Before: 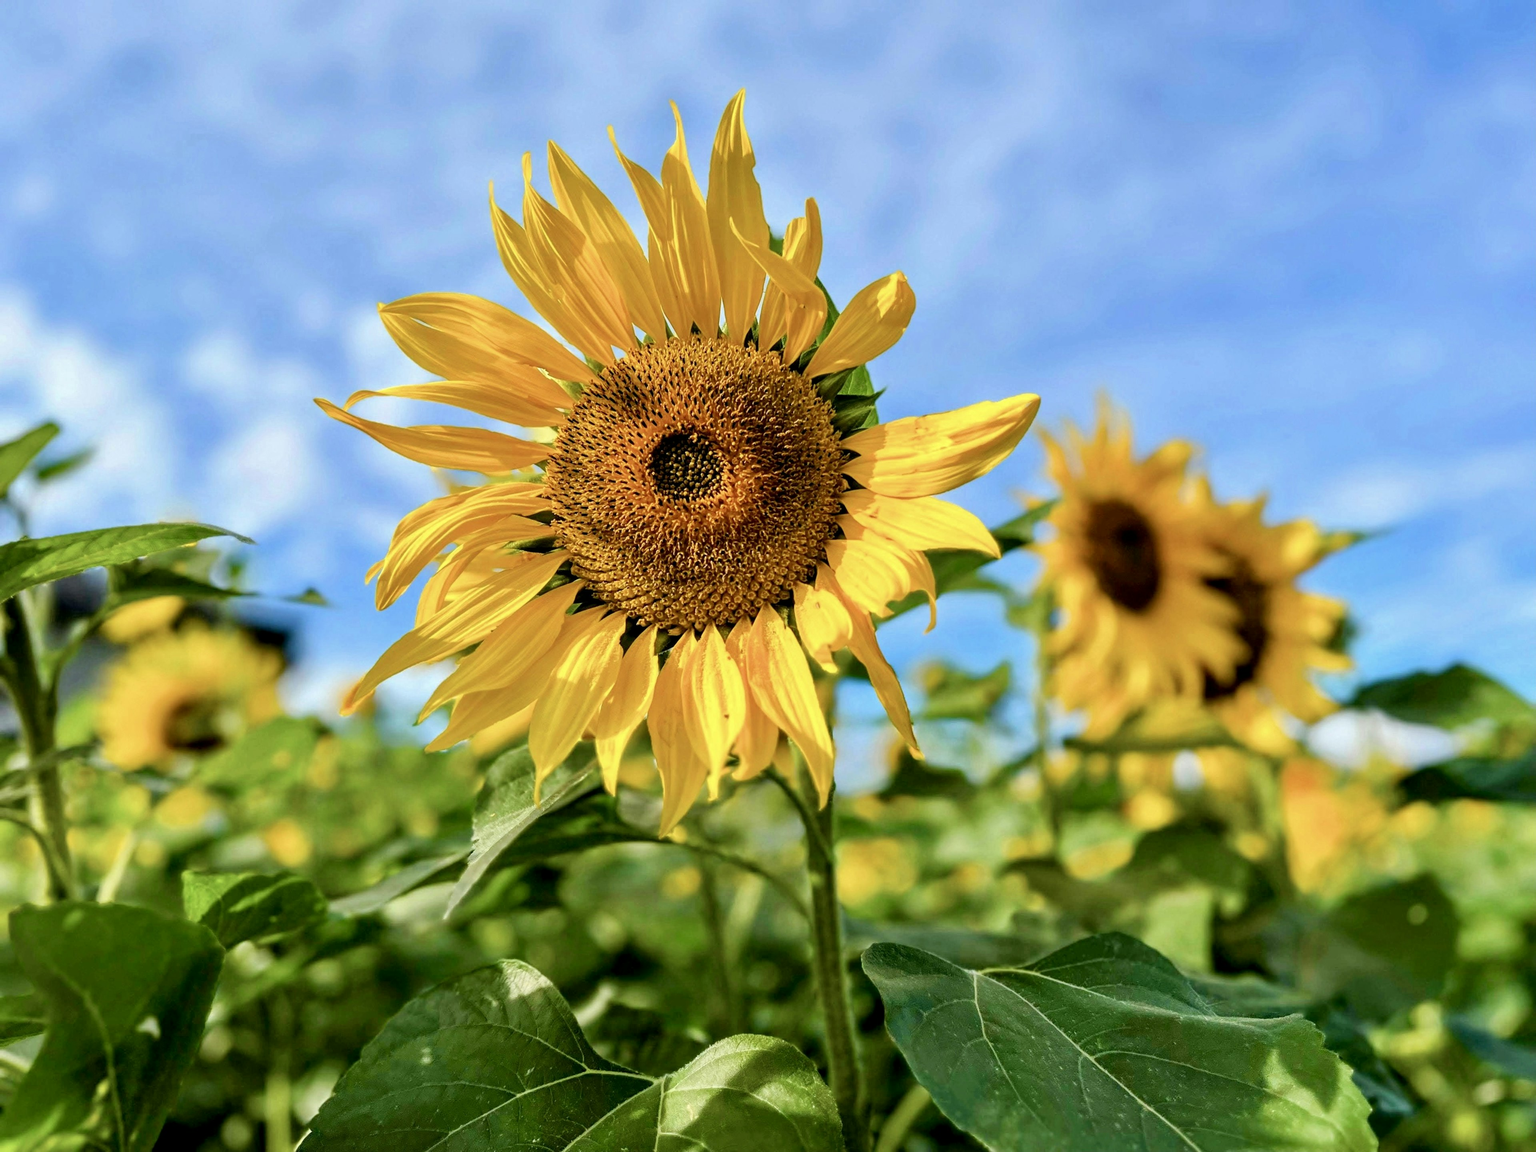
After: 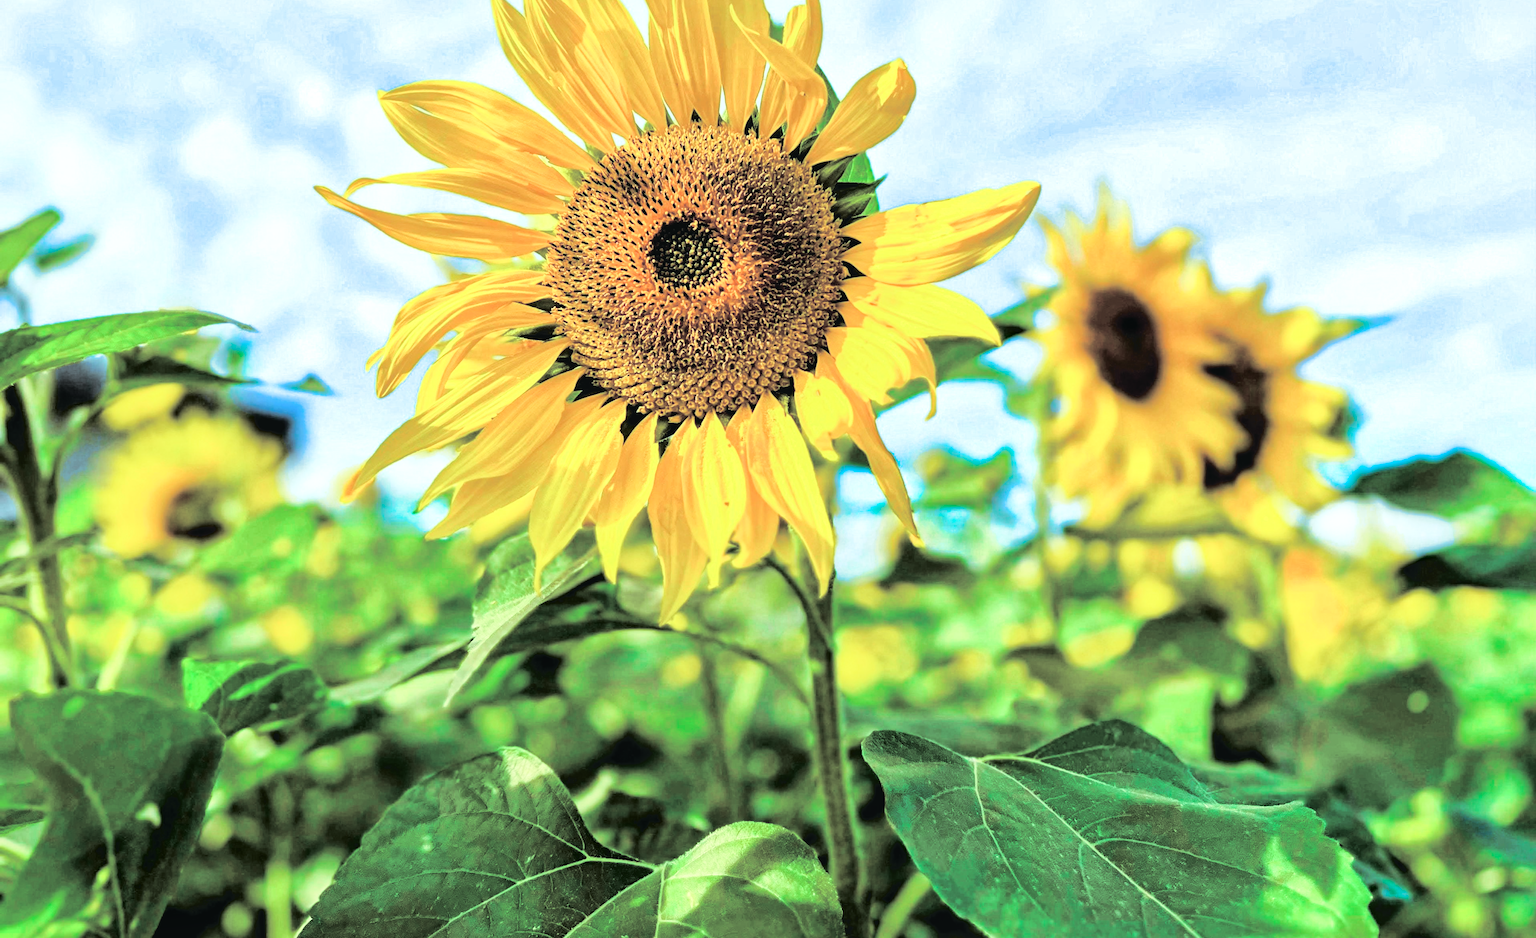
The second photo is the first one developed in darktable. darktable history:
crop and rotate: top 18.507%
exposure: exposure 0.376 EV, compensate highlight preservation false
global tonemap: drago (1, 100), detail 1
split-toning: shadows › hue 43.2°, shadows › saturation 0, highlights › hue 50.4°, highlights › saturation 1
color correction: highlights a* -11.71, highlights b* -15.58
tone curve: curves: ch0 [(0.001, 0.029) (0.084, 0.074) (0.162, 0.165) (0.304, 0.382) (0.466, 0.576) (0.654, 0.741) (0.848, 0.906) (0.984, 0.963)]; ch1 [(0, 0) (0.34, 0.235) (0.46, 0.46) (0.515, 0.502) (0.553, 0.567) (0.764, 0.815) (1, 1)]; ch2 [(0, 0) (0.44, 0.458) (0.479, 0.492) (0.524, 0.507) (0.547, 0.579) (0.673, 0.712) (1, 1)], color space Lab, independent channels, preserve colors none
haze removal: strength 0.29, distance 0.25, compatibility mode true, adaptive false
